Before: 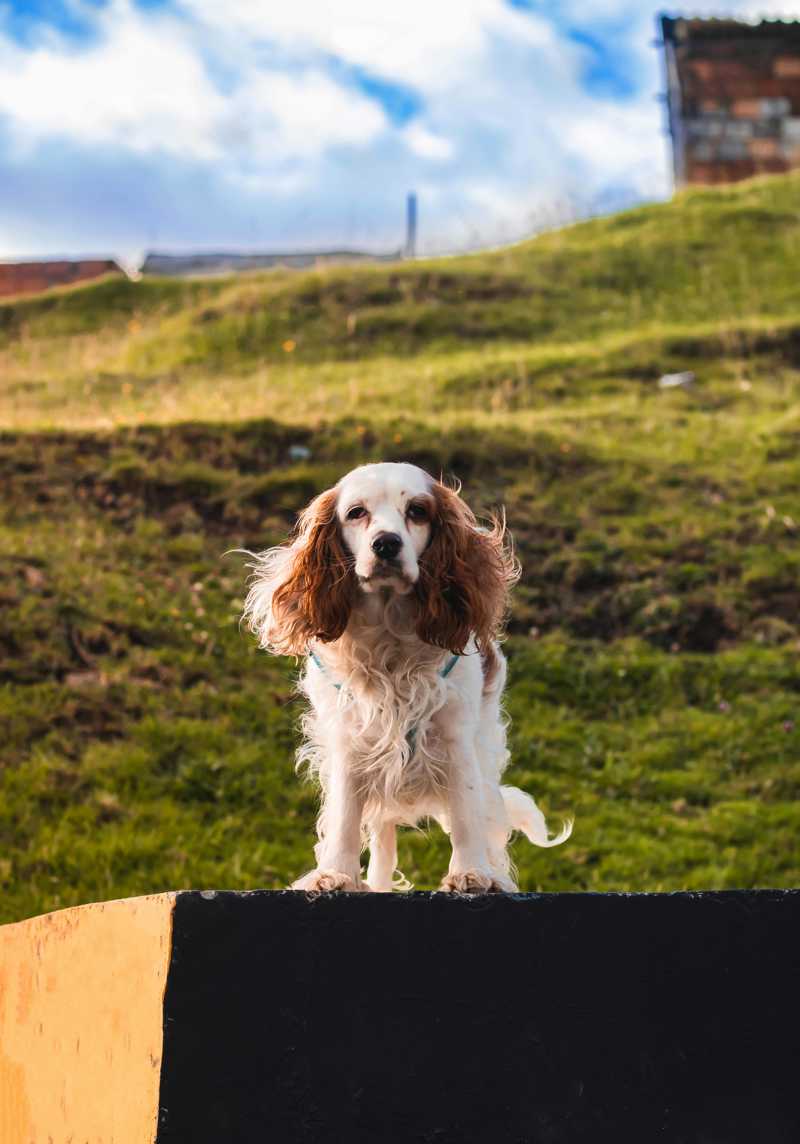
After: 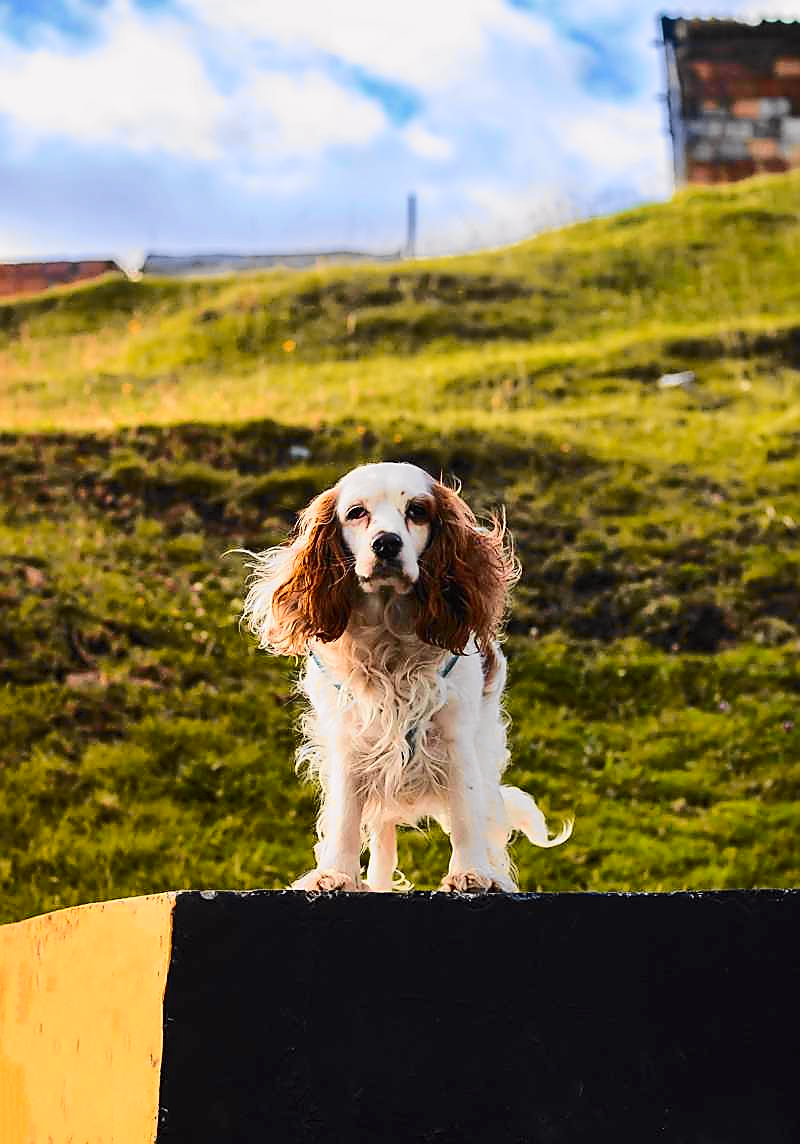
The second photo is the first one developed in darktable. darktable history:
sharpen: radius 1.352, amount 1.267, threshold 0.771
tone curve: curves: ch0 [(0.017, 0) (0.107, 0.071) (0.295, 0.264) (0.447, 0.507) (0.54, 0.618) (0.733, 0.791) (0.879, 0.898) (1, 0.97)]; ch1 [(0, 0) (0.393, 0.415) (0.447, 0.448) (0.485, 0.497) (0.523, 0.515) (0.544, 0.55) (0.59, 0.609) (0.686, 0.686) (1, 1)]; ch2 [(0, 0) (0.369, 0.388) (0.449, 0.431) (0.499, 0.5) (0.521, 0.505) (0.53, 0.538) (0.579, 0.601) (0.669, 0.733) (1, 1)], color space Lab, independent channels, preserve colors none
